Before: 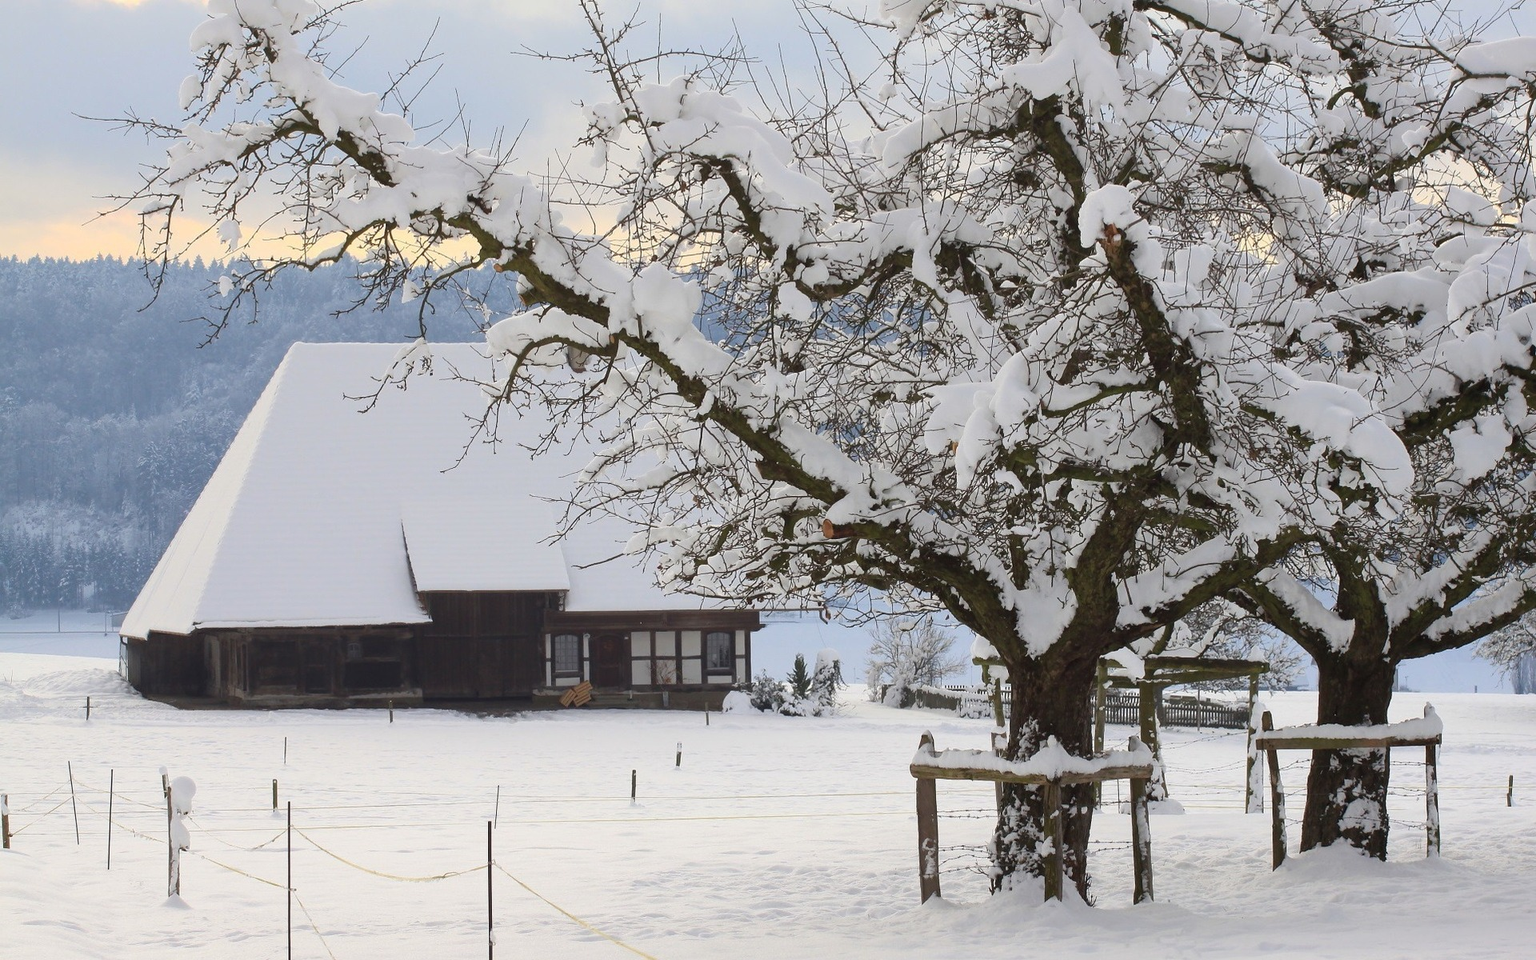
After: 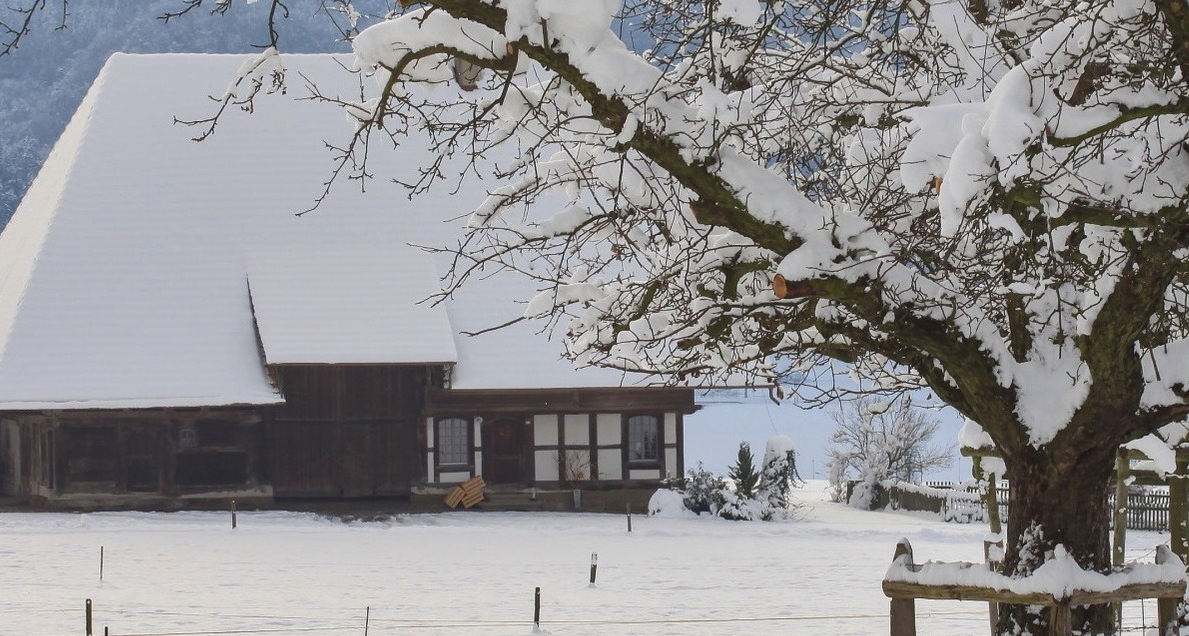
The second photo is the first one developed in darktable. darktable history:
local contrast: detail 110%
shadows and highlights: soften with gaussian
crop: left 13.331%, top 31.264%, right 24.715%, bottom 15.663%
